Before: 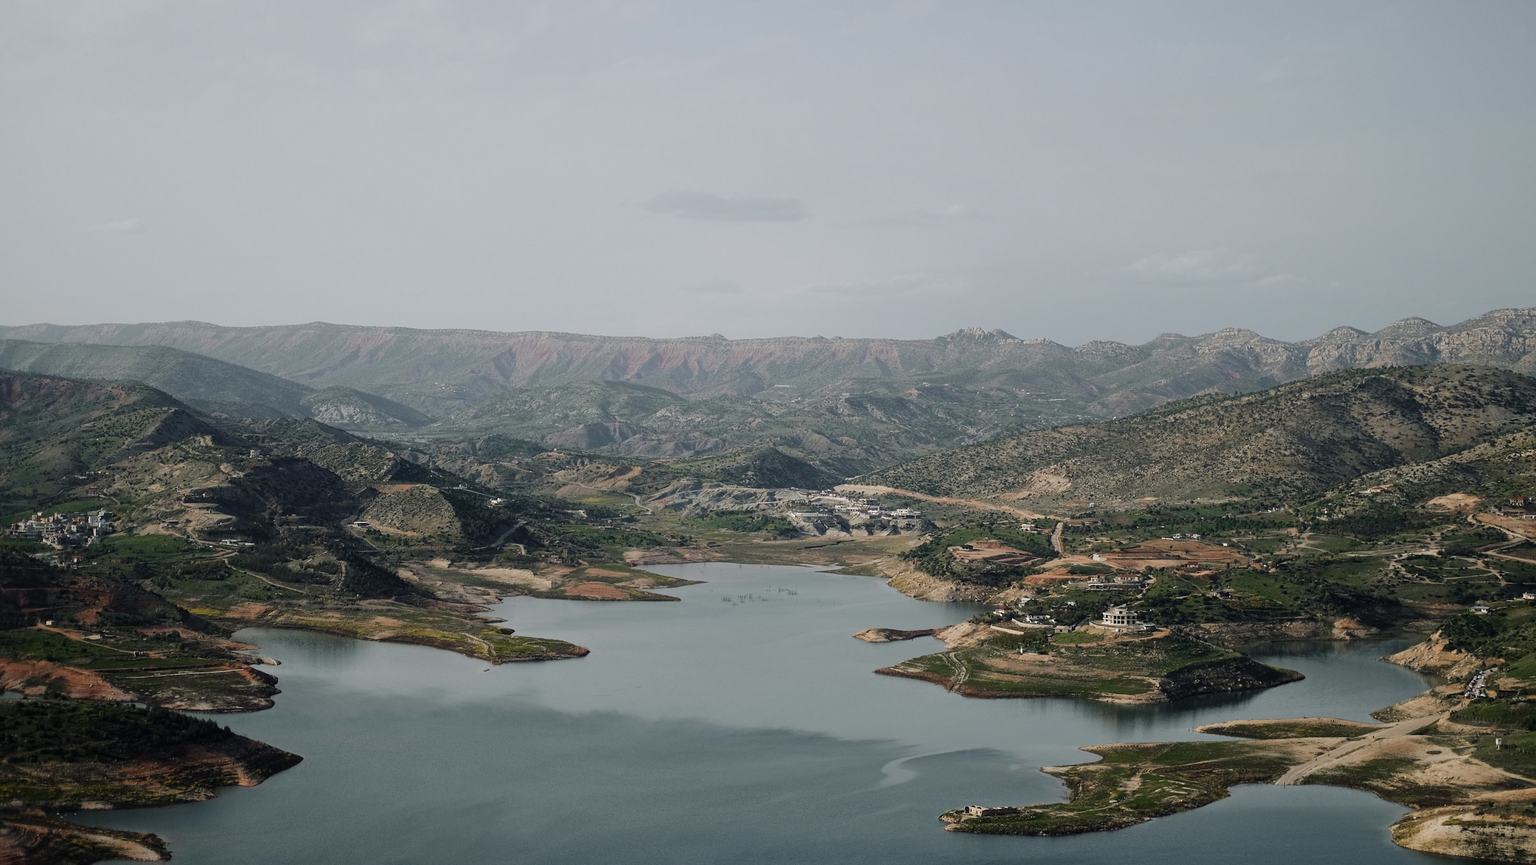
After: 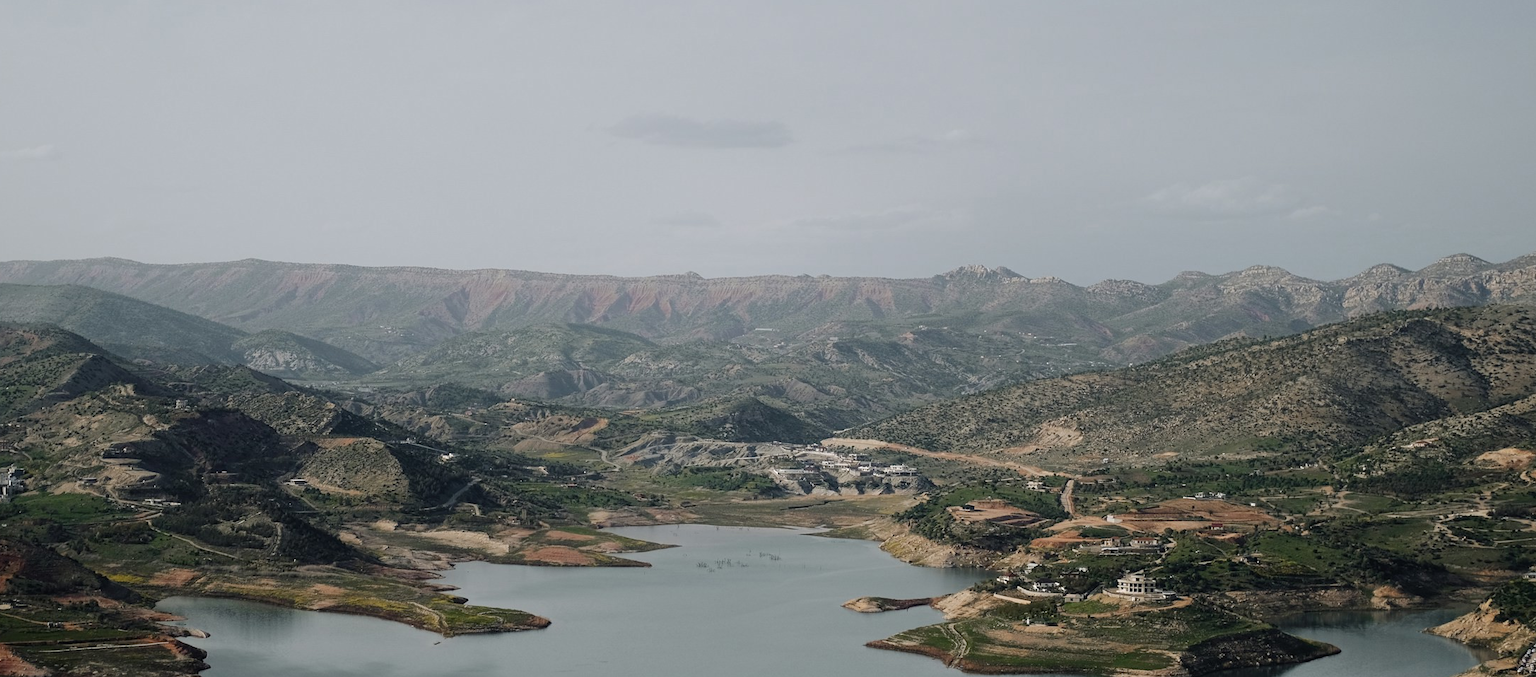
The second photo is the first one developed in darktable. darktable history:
crop: left 5.929%, top 10.156%, right 3.498%, bottom 18.897%
